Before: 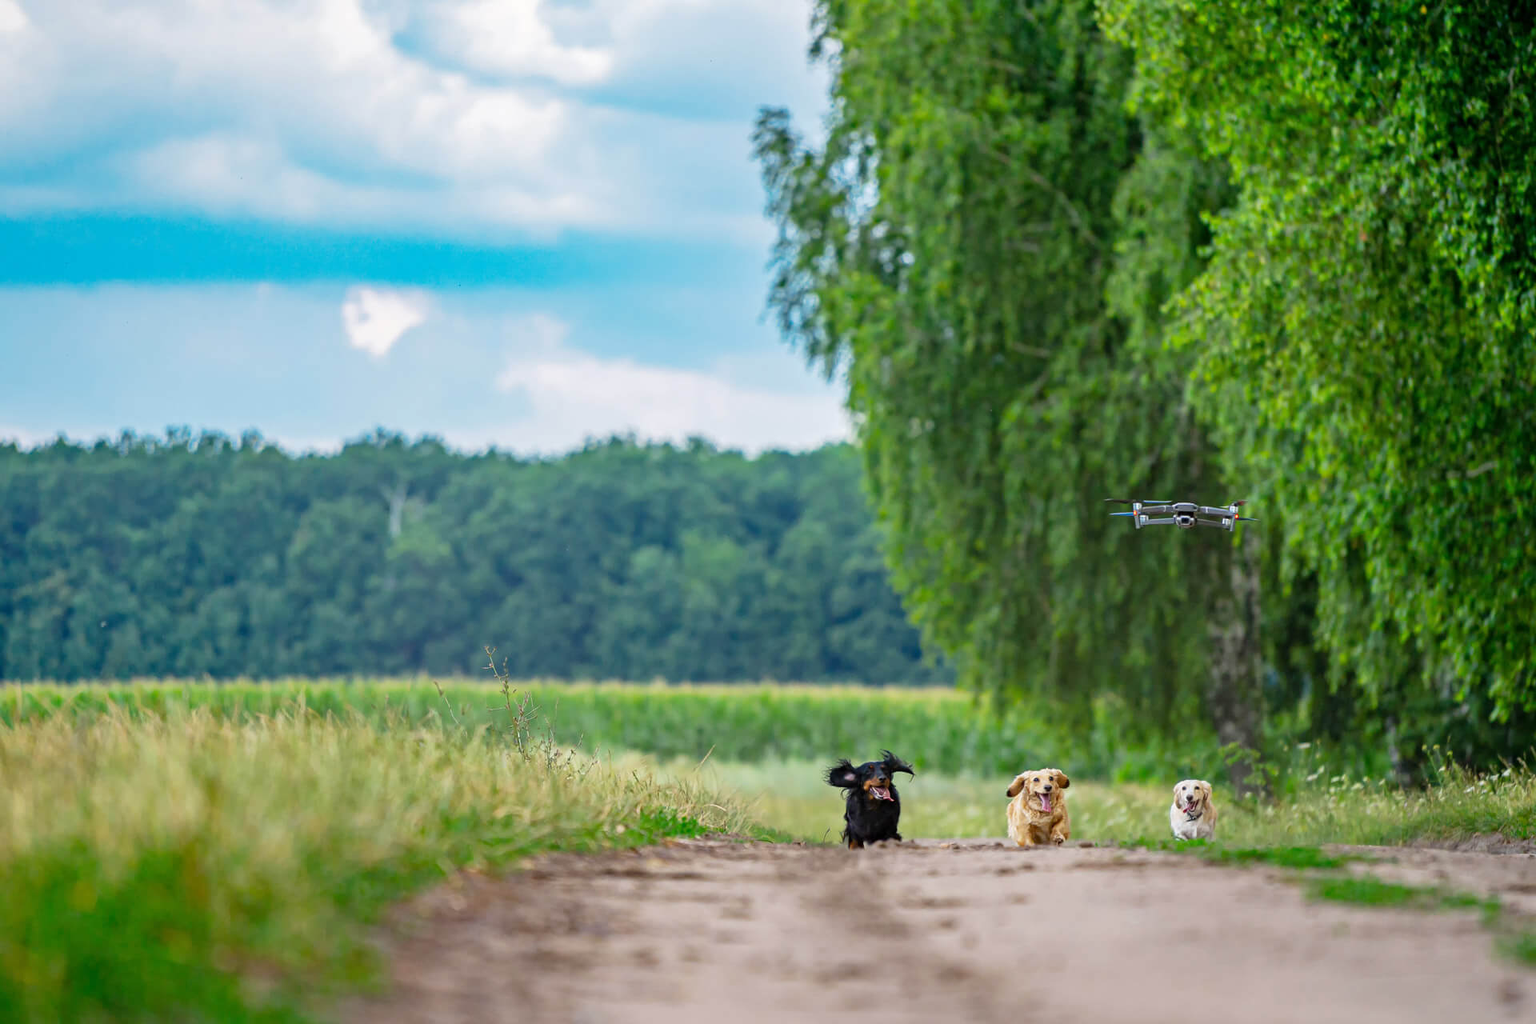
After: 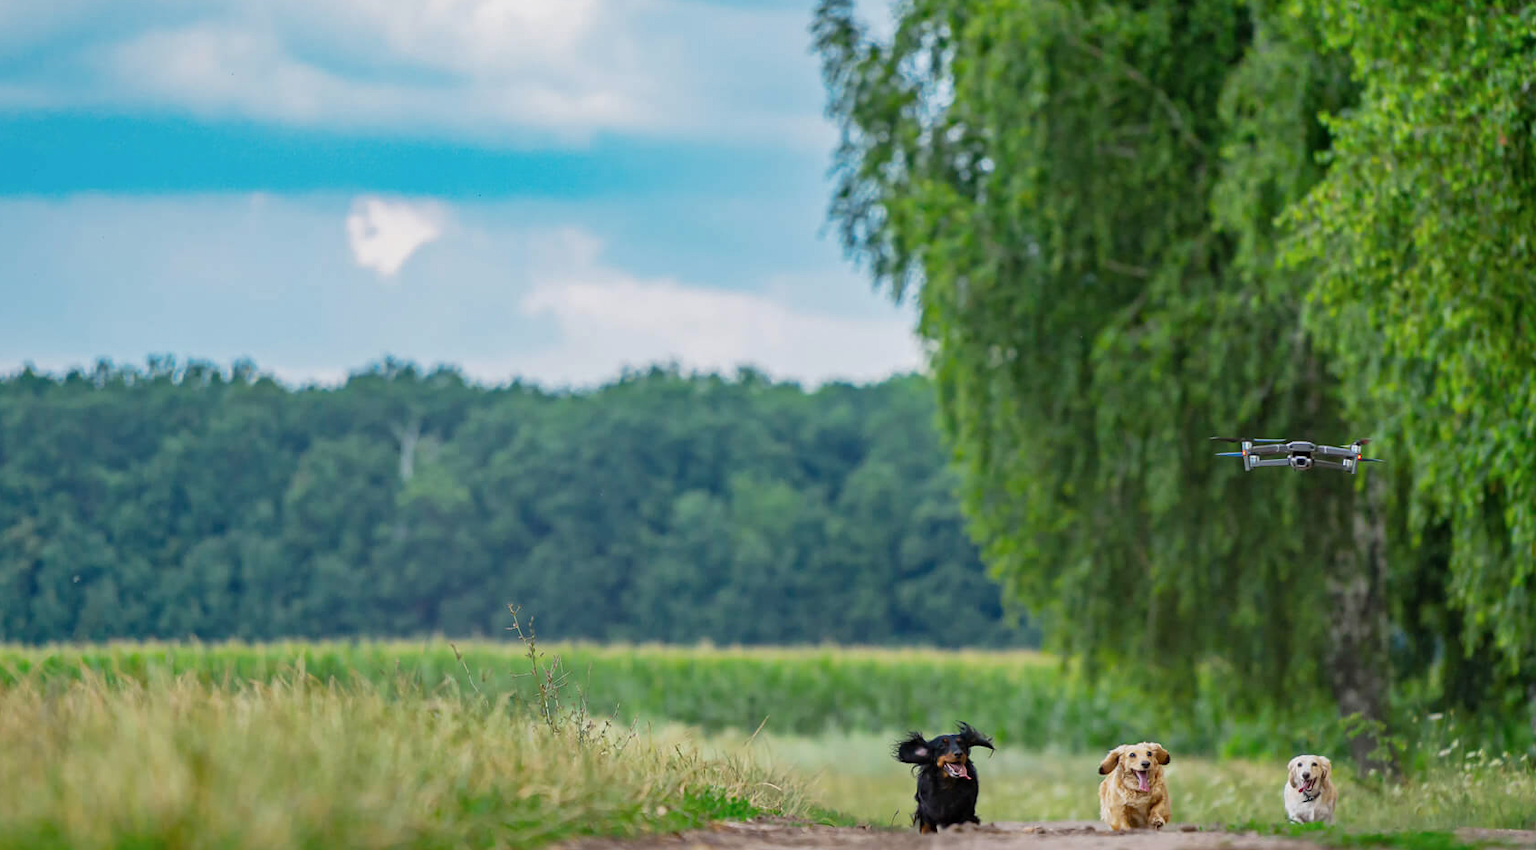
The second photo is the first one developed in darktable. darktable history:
contrast brightness saturation: saturation -0.047
exposure: exposure -0.209 EV, compensate highlight preservation false
crop and rotate: left 2.393%, top 11.051%, right 9.262%, bottom 15.588%
